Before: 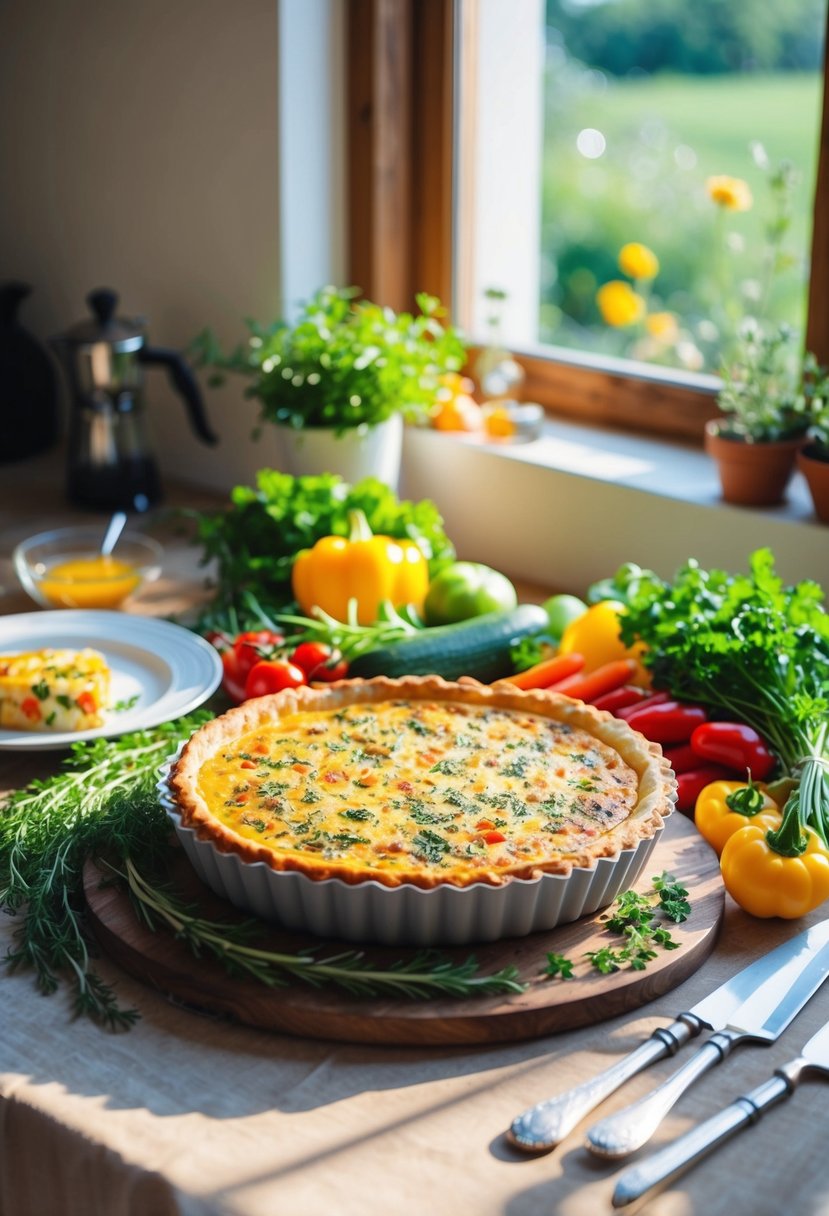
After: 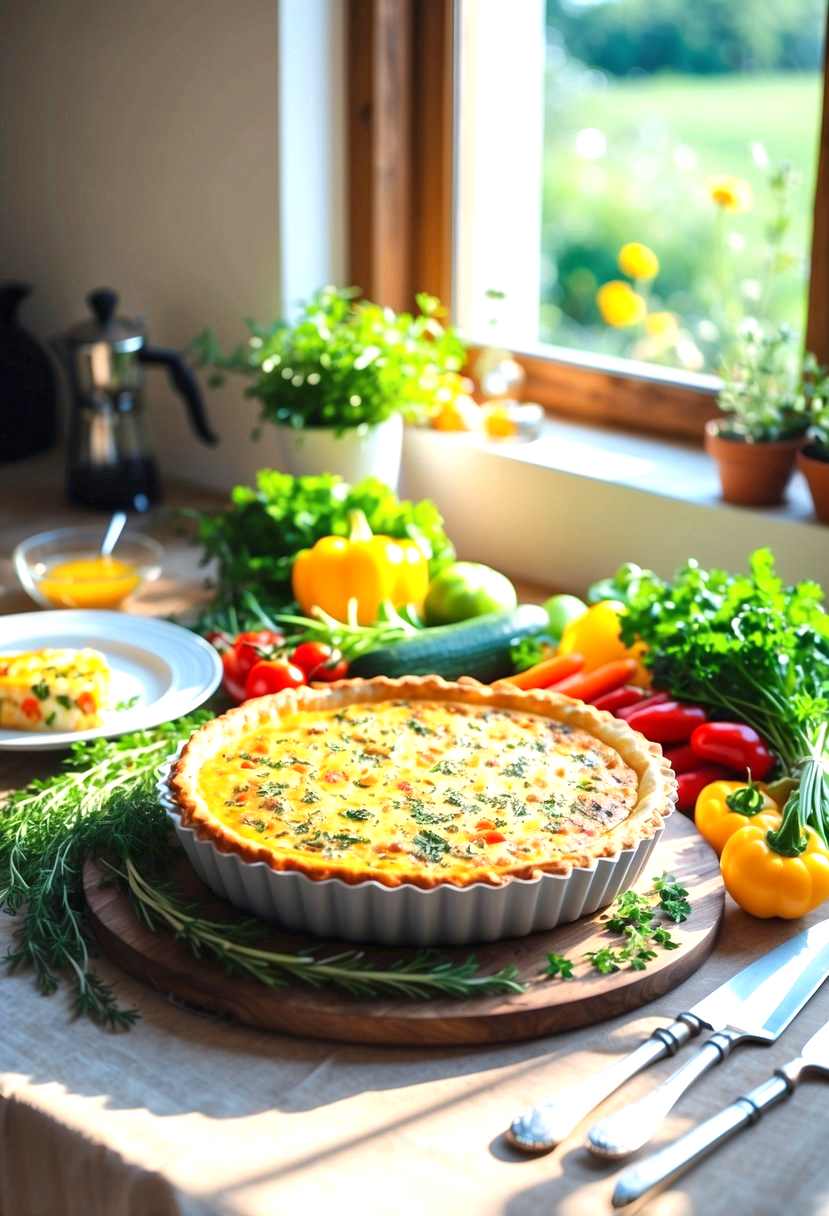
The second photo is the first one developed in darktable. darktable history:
exposure: black level correction 0.001, exposure 0.672 EV, compensate highlight preservation false
